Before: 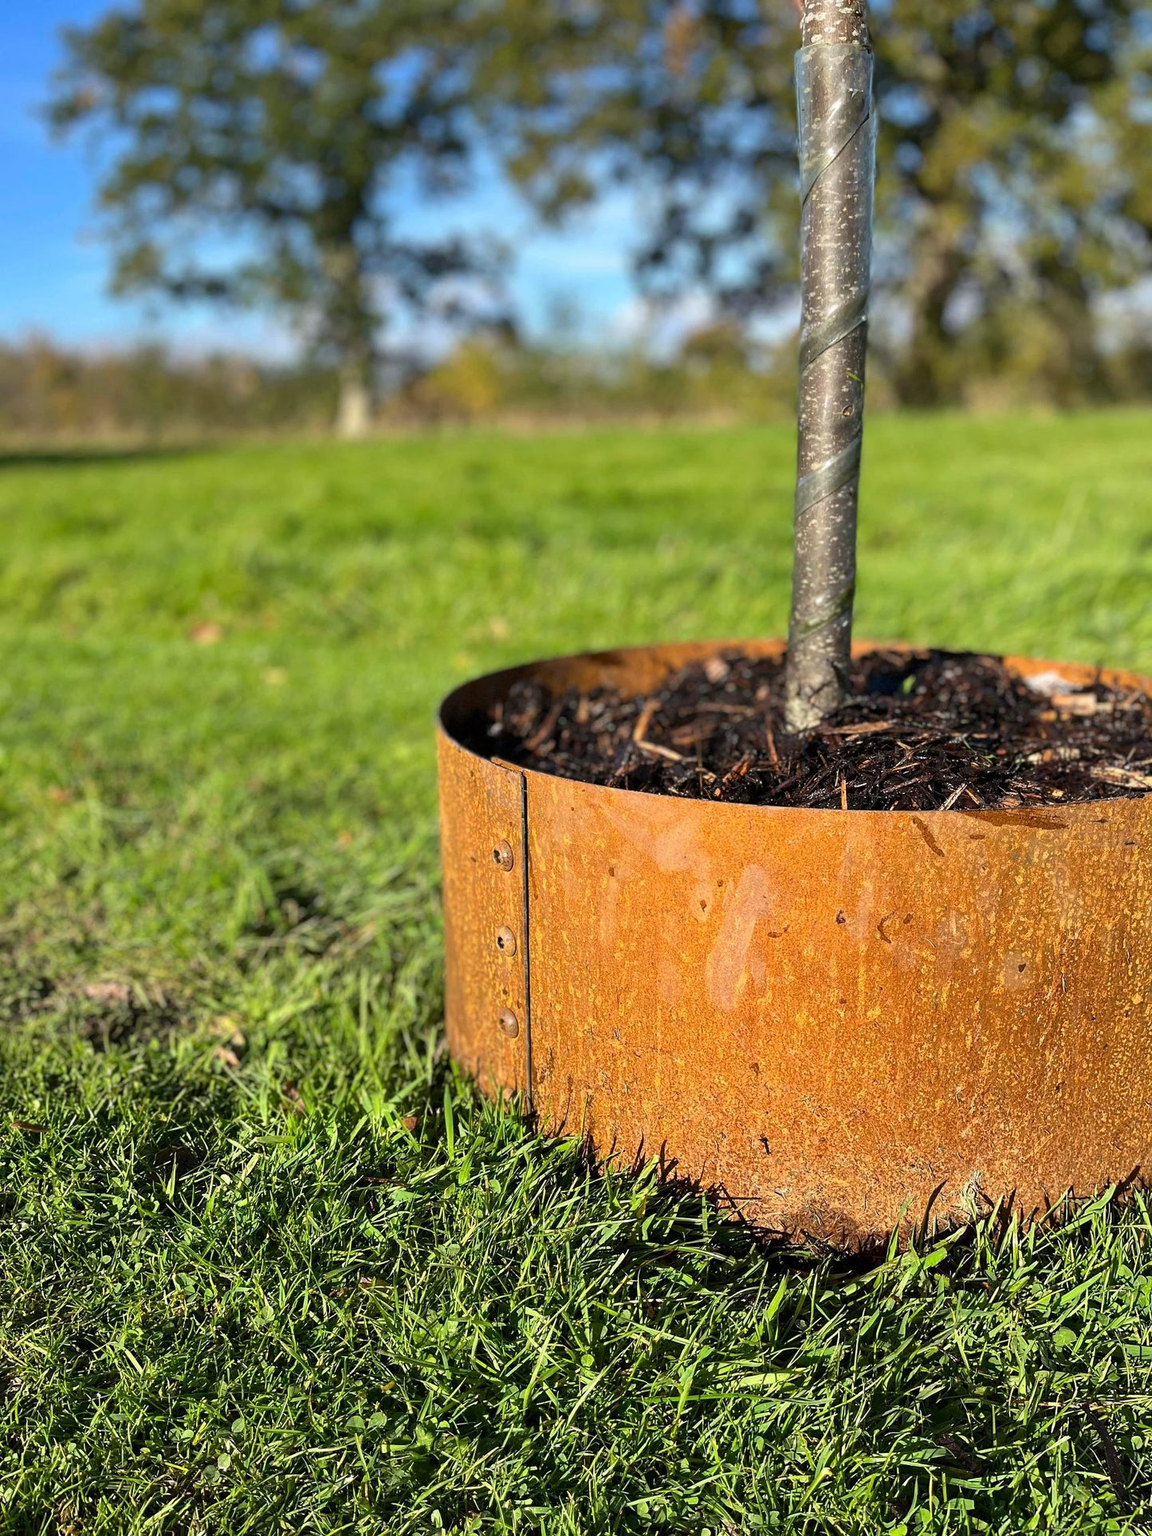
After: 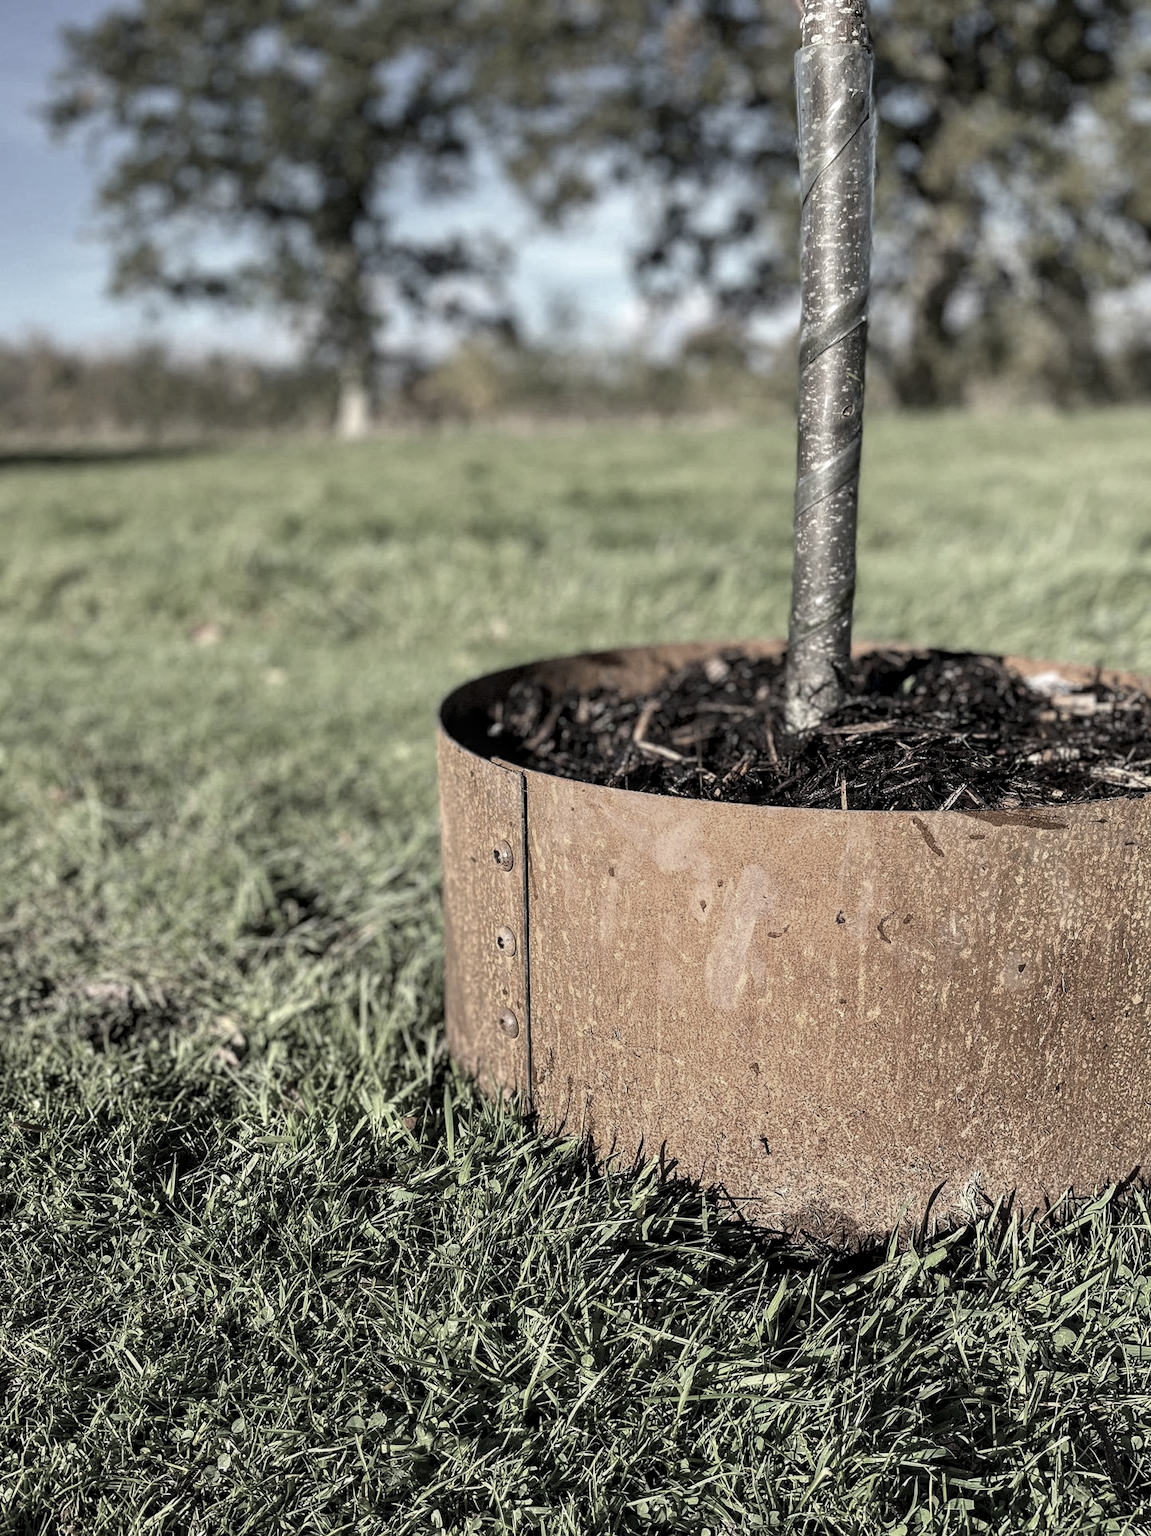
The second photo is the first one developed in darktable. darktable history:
levels: levels [0.026, 0.507, 0.987]
color correction: saturation 0.3
local contrast: on, module defaults
